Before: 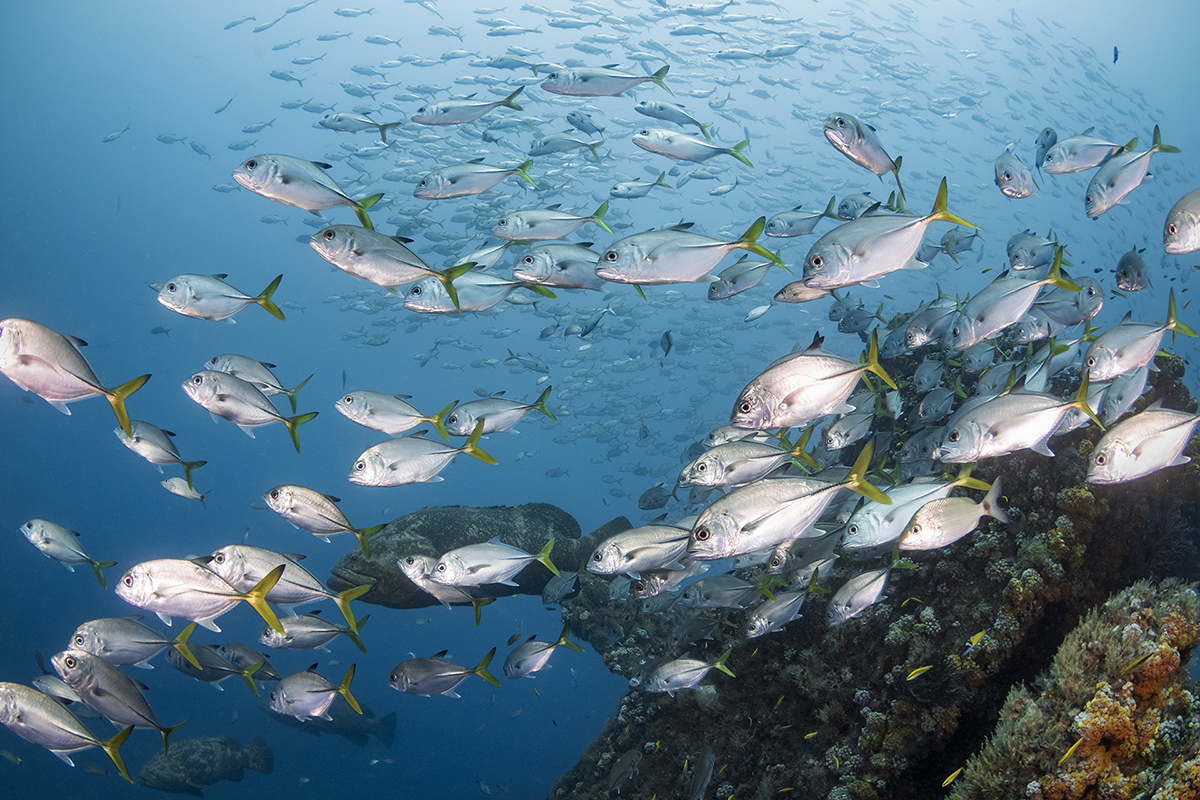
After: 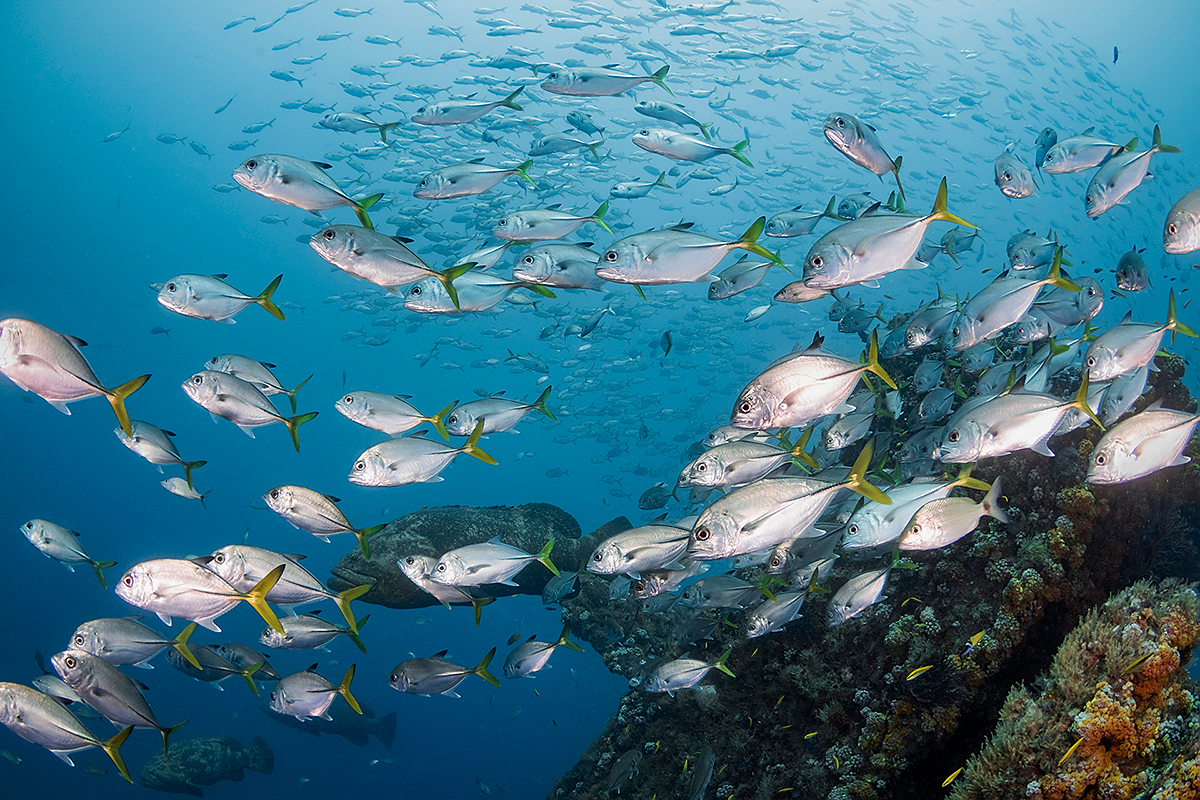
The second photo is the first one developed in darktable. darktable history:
shadows and highlights: shadows -20, white point adjustment -2, highlights -35
sharpen: radius 0.969, amount 0.604
